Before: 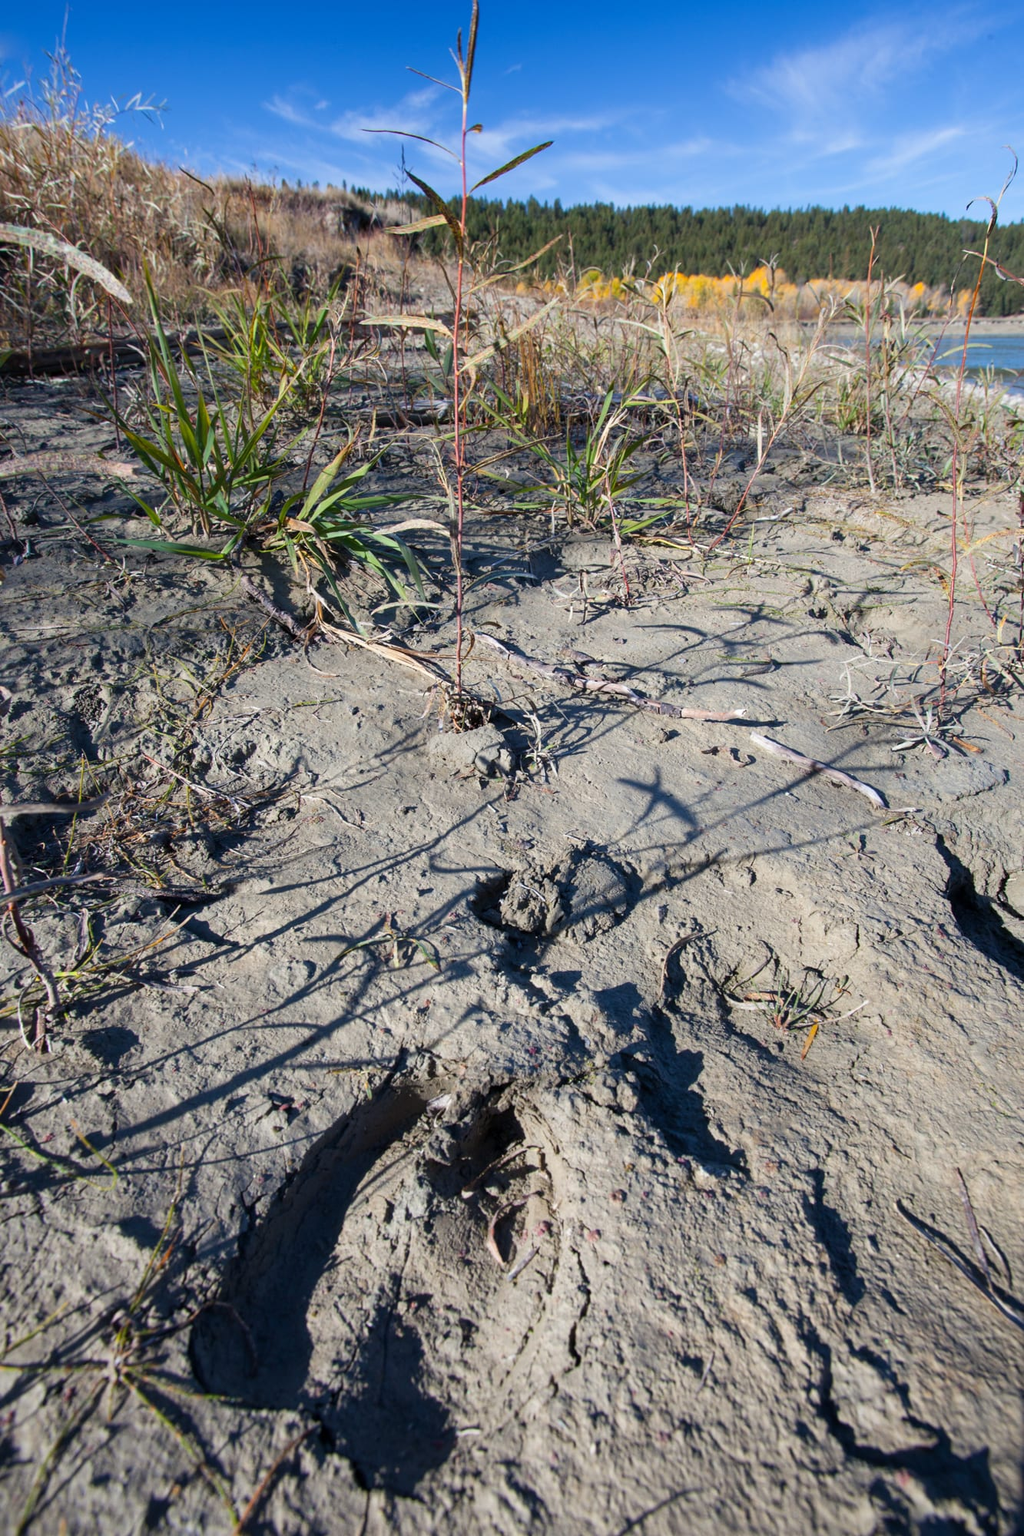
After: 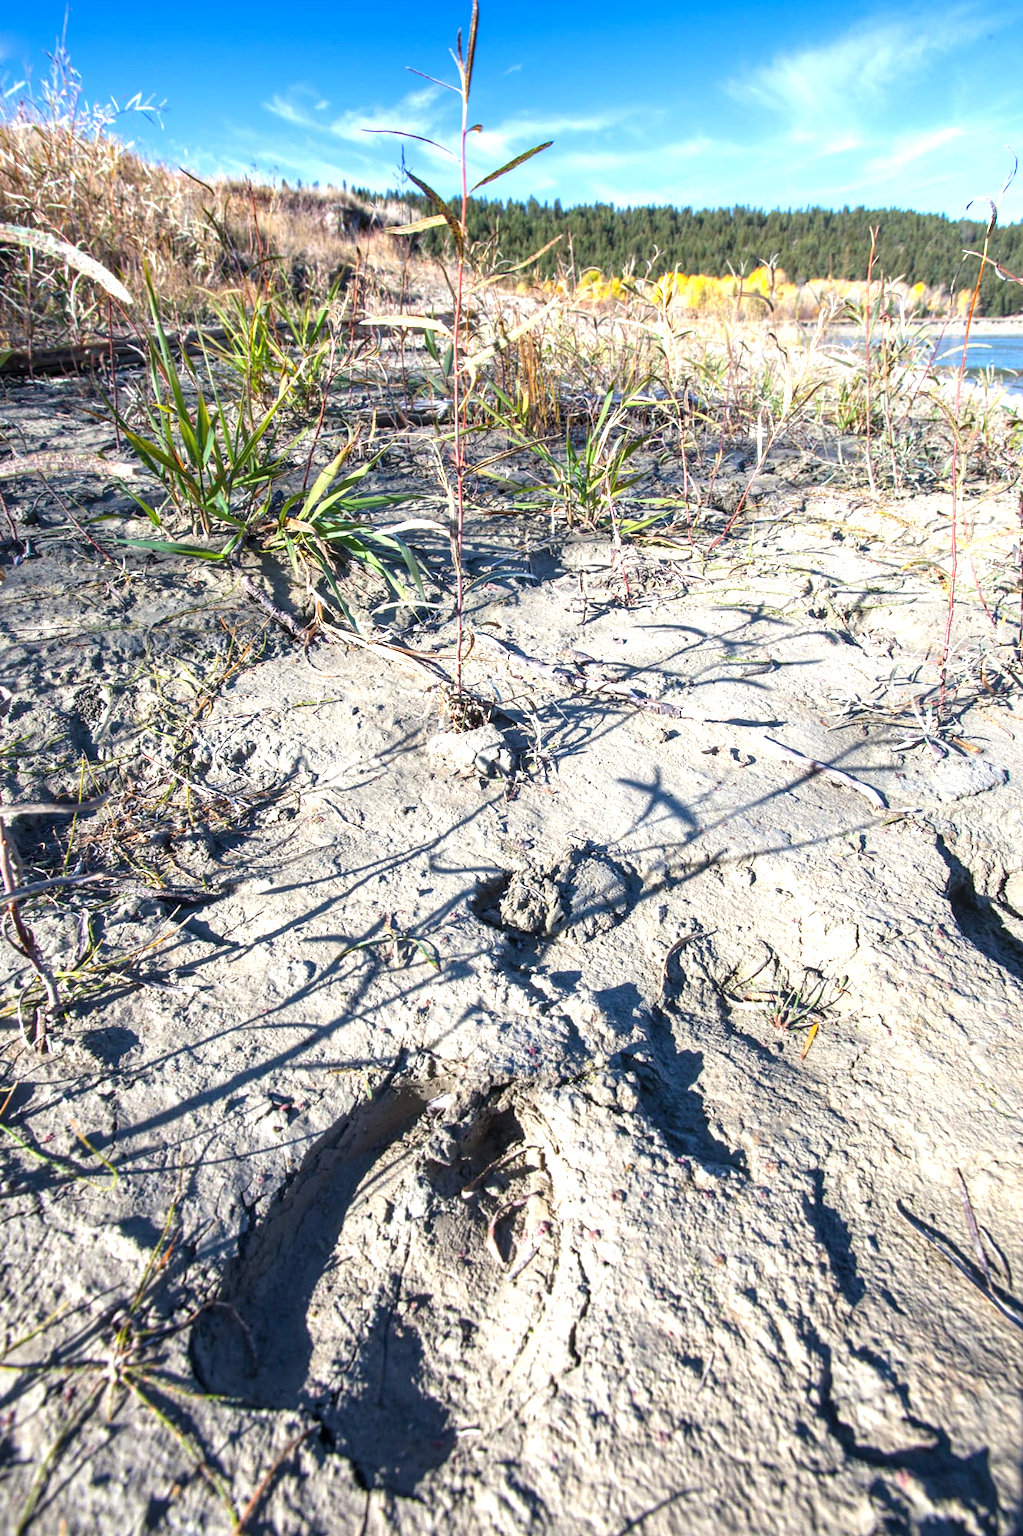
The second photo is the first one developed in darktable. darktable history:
local contrast: on, module defaults
exposure: black level correction 0, exposure 1.1 EV, compensate highlight preservation false
